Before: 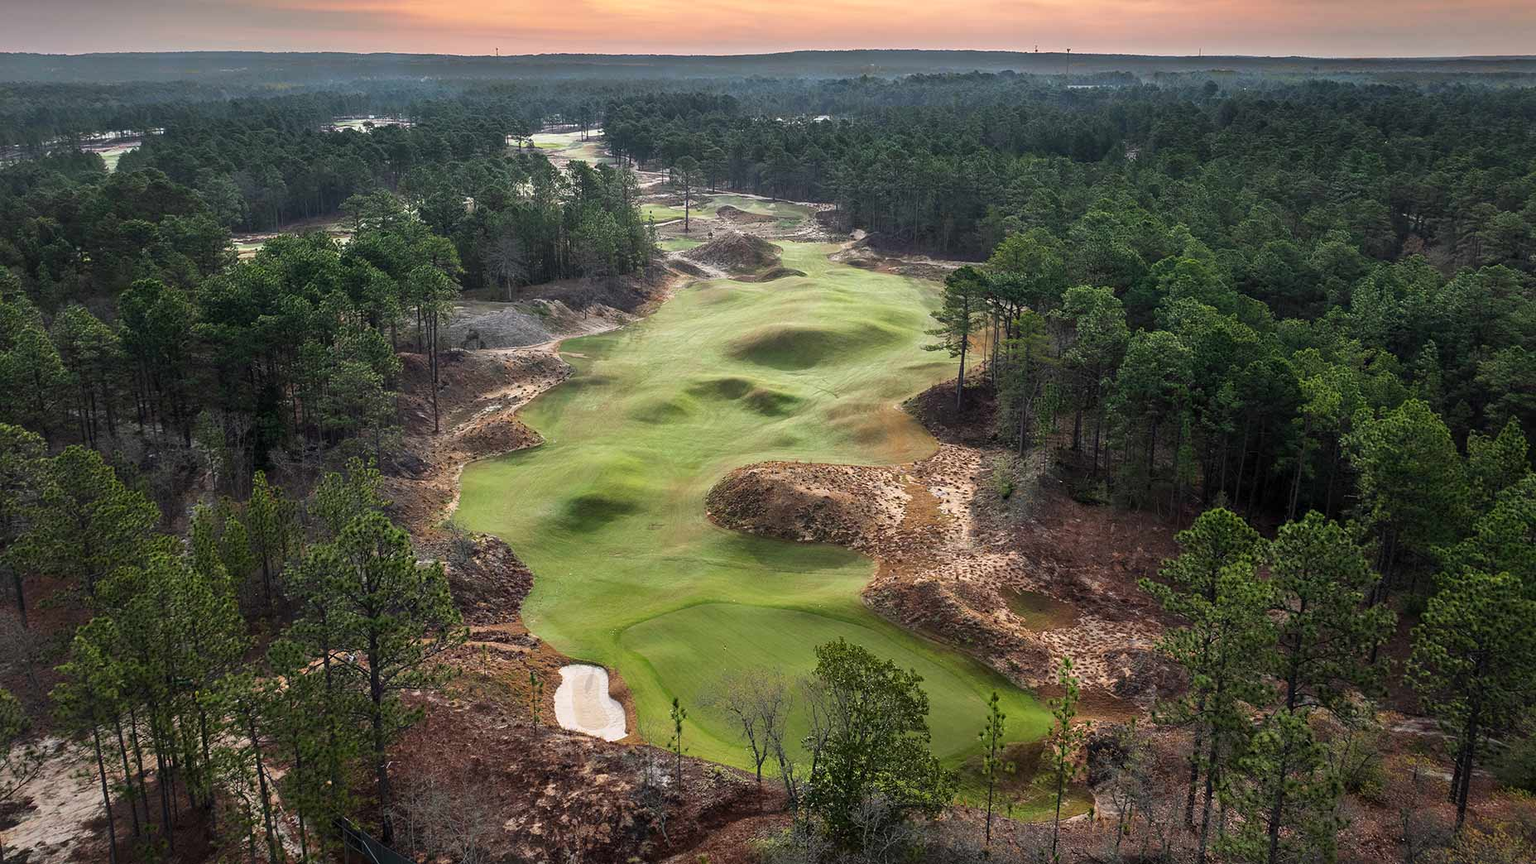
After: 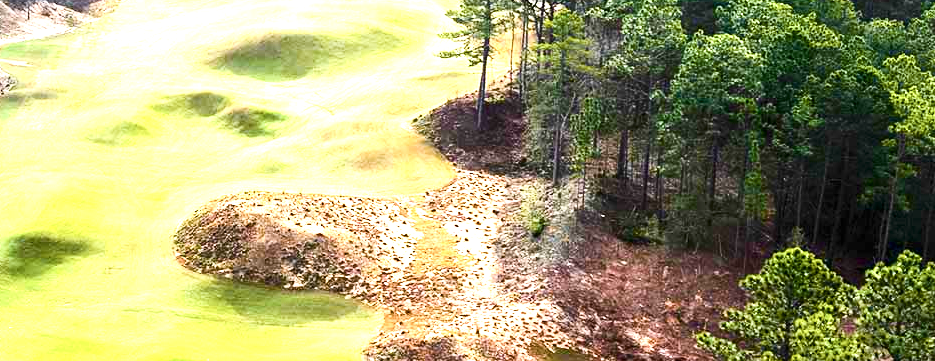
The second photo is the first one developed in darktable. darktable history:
crop: left 36.603%, top 35.065%, right 12.983%, bottom 30.335%
exposure: black level correction 0, exposure 1.2 EV, compensate highlight preservation false
contrast brightness saturation: contrast 0.246, saturation -0.308
tone equalizer: smoothing diameter 24.79%, edges refinement/feathering 5.88, preserve details guided filter
velvia: strength 6.57%
color balance rgb: highlights gain › chroma 0.207%, highlights gain › hue 330.61°, linear chroma grading › shadows 10.364%, linear chroma grading › highlights 10.091%, linear chroma grading › global chroma 14.75%, linear chroma grading › mid-tones 14.999%, perceptual saturation grading › global saturation 20%, perceptual saturation grading › highlights -24.786%, perceptual saturation grading › shadows 49.658%, perceptual brilliance grading › global brilliance 25.026%, global vibrance 20%
